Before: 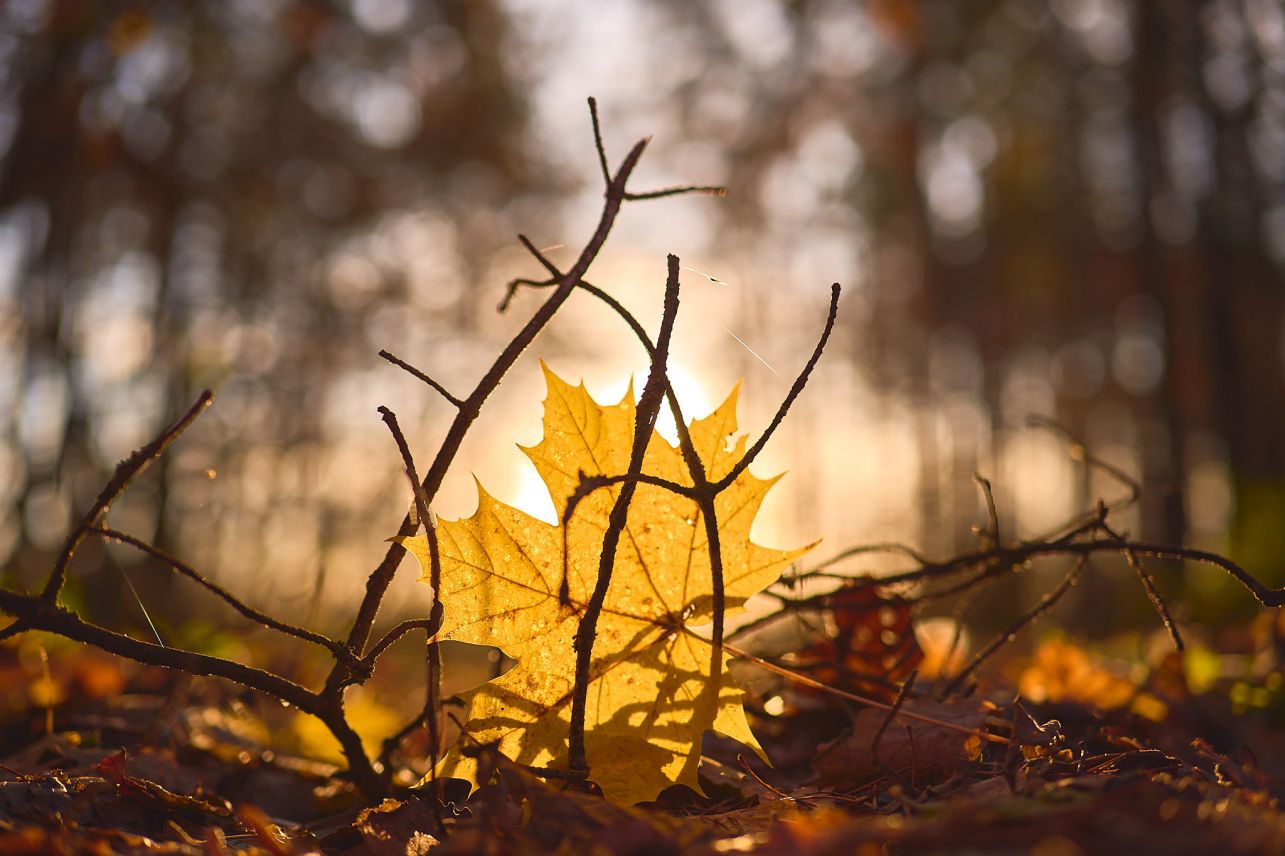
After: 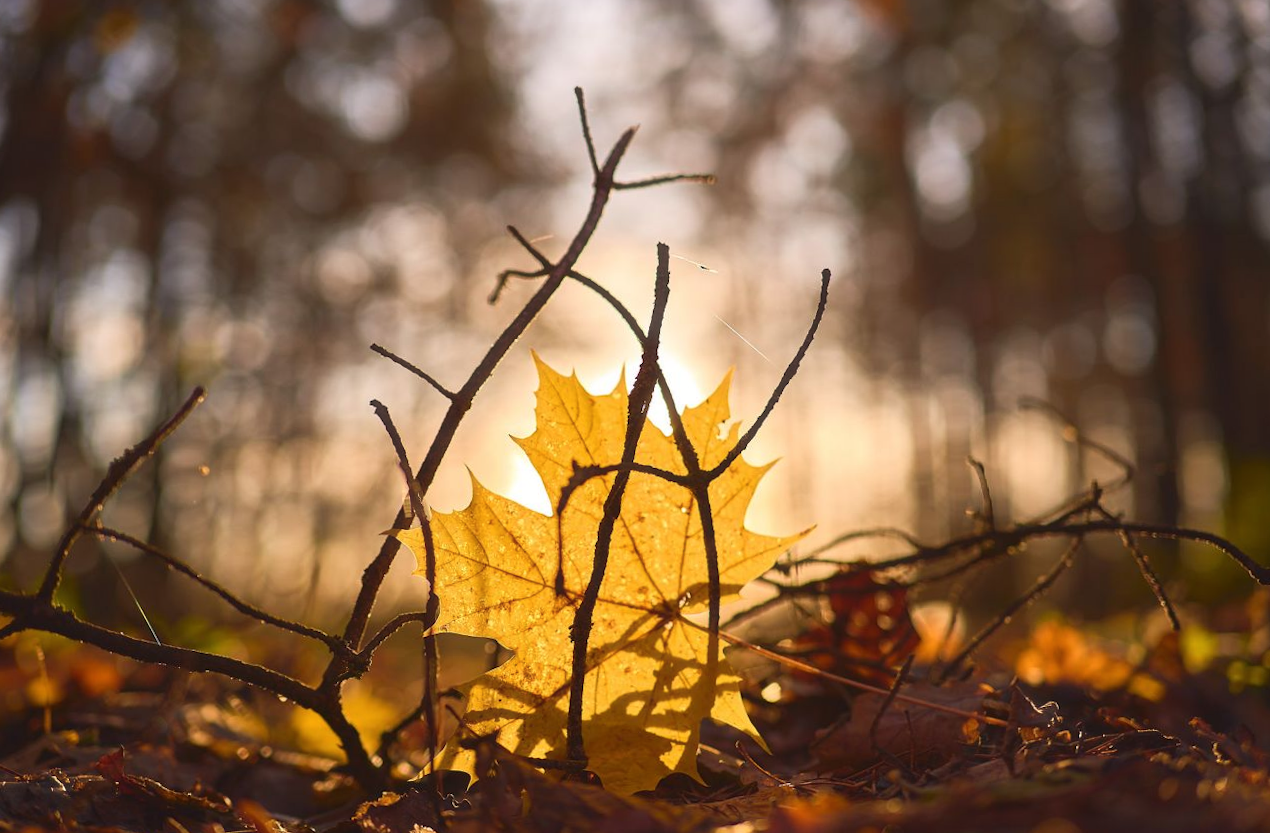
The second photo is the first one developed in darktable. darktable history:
rotate and perspective: rotation -1°, crop left 0.011, crop right 0.989, crop top 0.025, crop bottom 0.975
haze removal: strength -0.05
